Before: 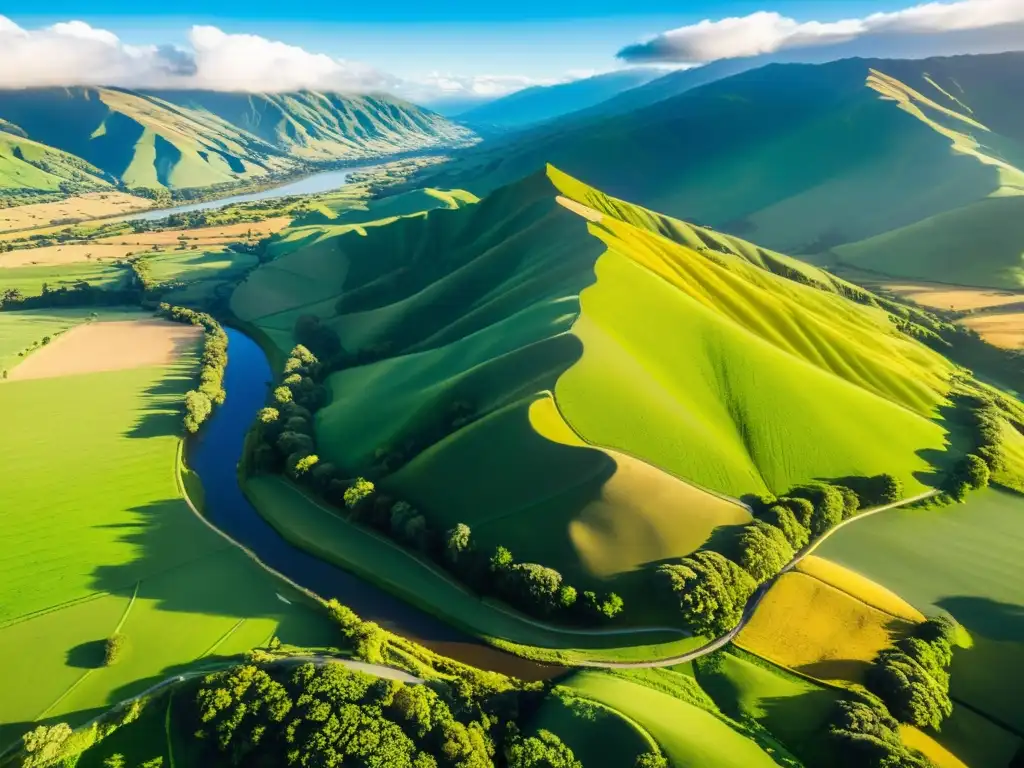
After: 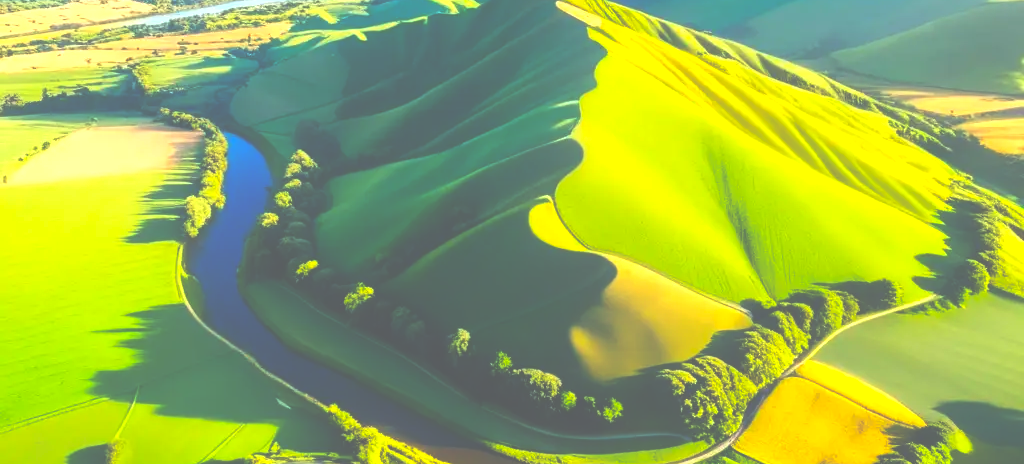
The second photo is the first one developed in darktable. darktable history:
color balance rgb: shadows lift › chroma 2.056%, shadows lift › hue 247.82°, perceptual saturation grading › global saturation 25.485%, perceptual brilliance grading › global brilliance 1.835%, perceptual brilliance grading › highlights -3.506%, global vibrance 20%
exposure: black level correction -0.087, compensate highlight preservation false
levels: mode automatic, levels [0, 0.445, 1]
tone equalizer: -8 EV -0.76 EV, -7 EV -0.711 EV, -6 EV -0.586 EV, -5 EV -0.388 EV, -3 EV 0.381 EV, -2 EV 0.6 EV, -1 EV 0.681 EV, +0 EV 0.736 EV
crop and rotate: top 25.505%, bottom 14.035%
base curve: curves: ch0 [(0, 0) (0.303, 0.277) (1, 1)], preserve colors none
